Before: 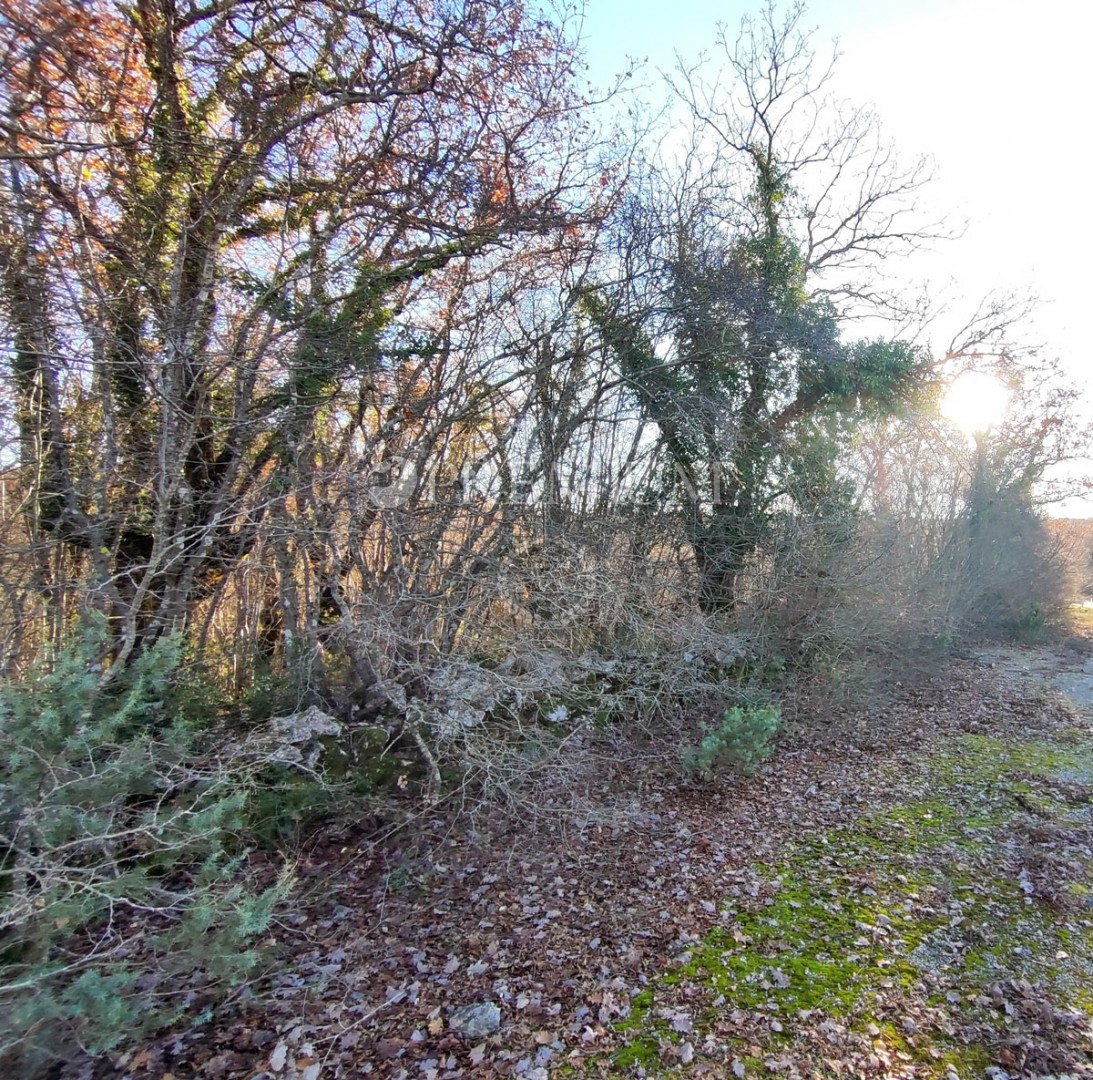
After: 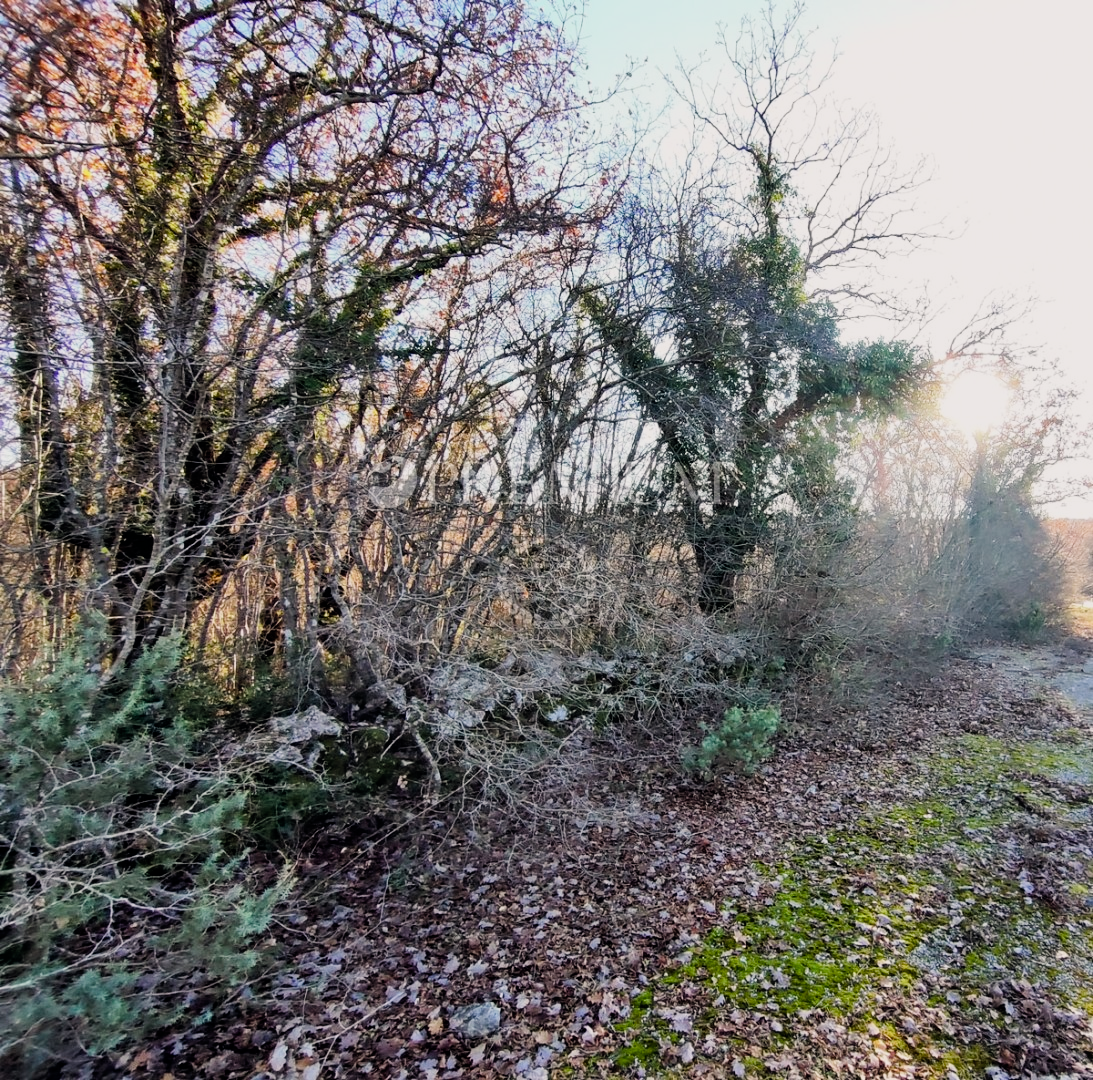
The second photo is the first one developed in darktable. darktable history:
filmic rgb: black relative exposure -7.98 EV, white relative exposure 4.02 EV, hardness 4.17, contrast 1.371
color balance rgb: highlights gain › chroma 1.076%, highlights gain › hue 52.4°, global offset › chroma 0.054%, global offset › hue 253.61°, perceptual saturation grading › global saturation 13.854%, perceptual saturation grading › highlights -25.382%, perceptual saturation grading › shadows 29.725%
